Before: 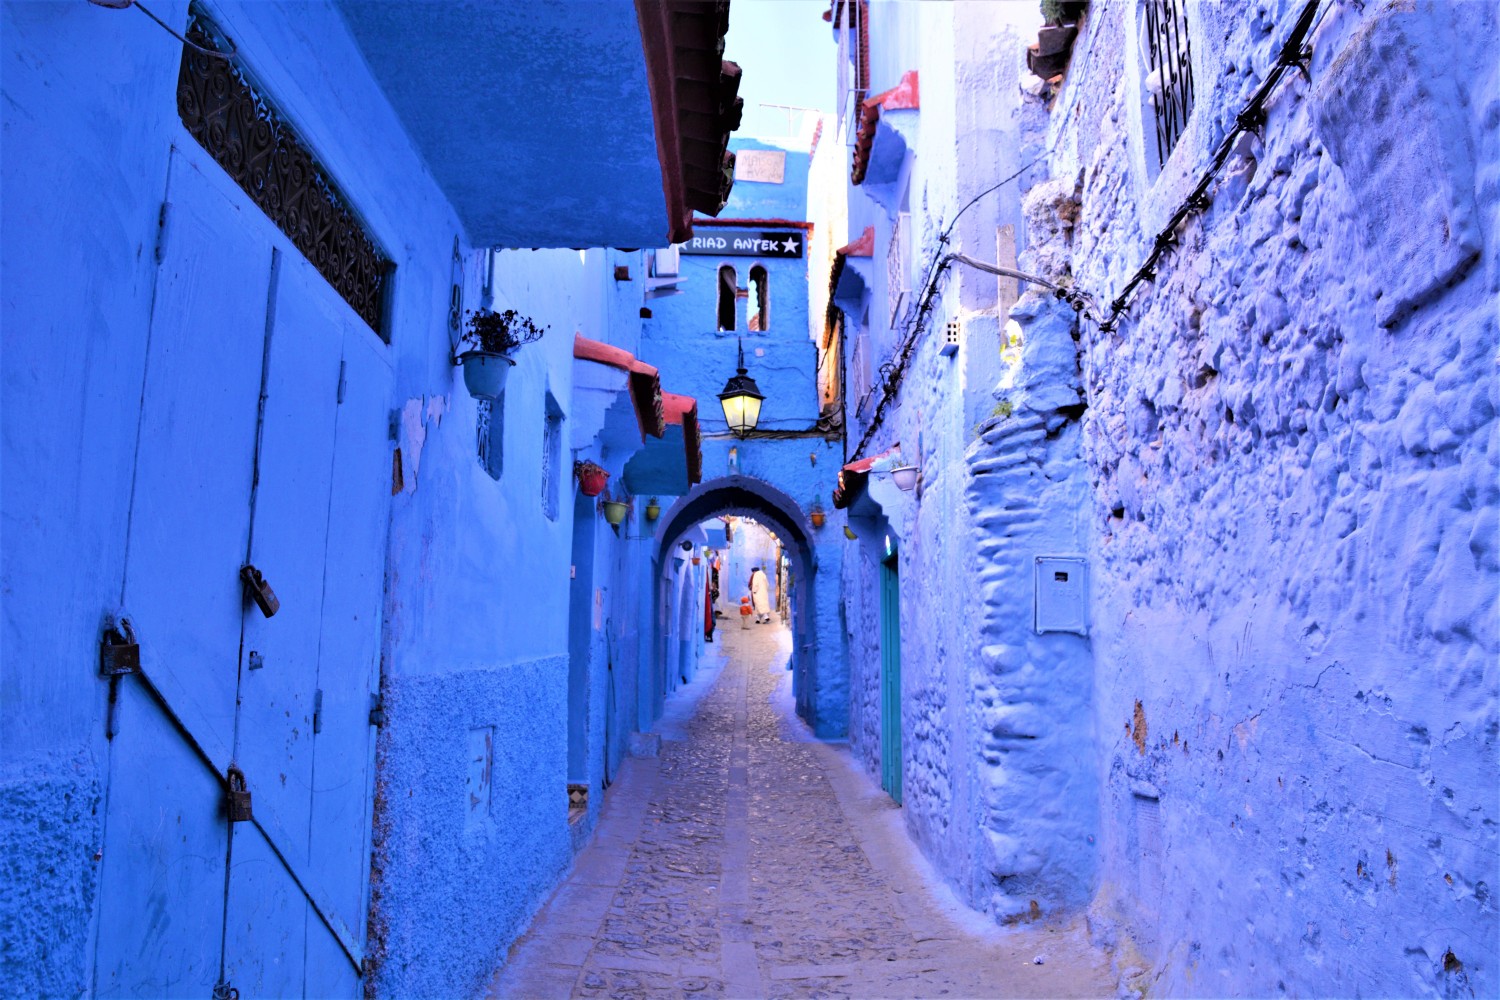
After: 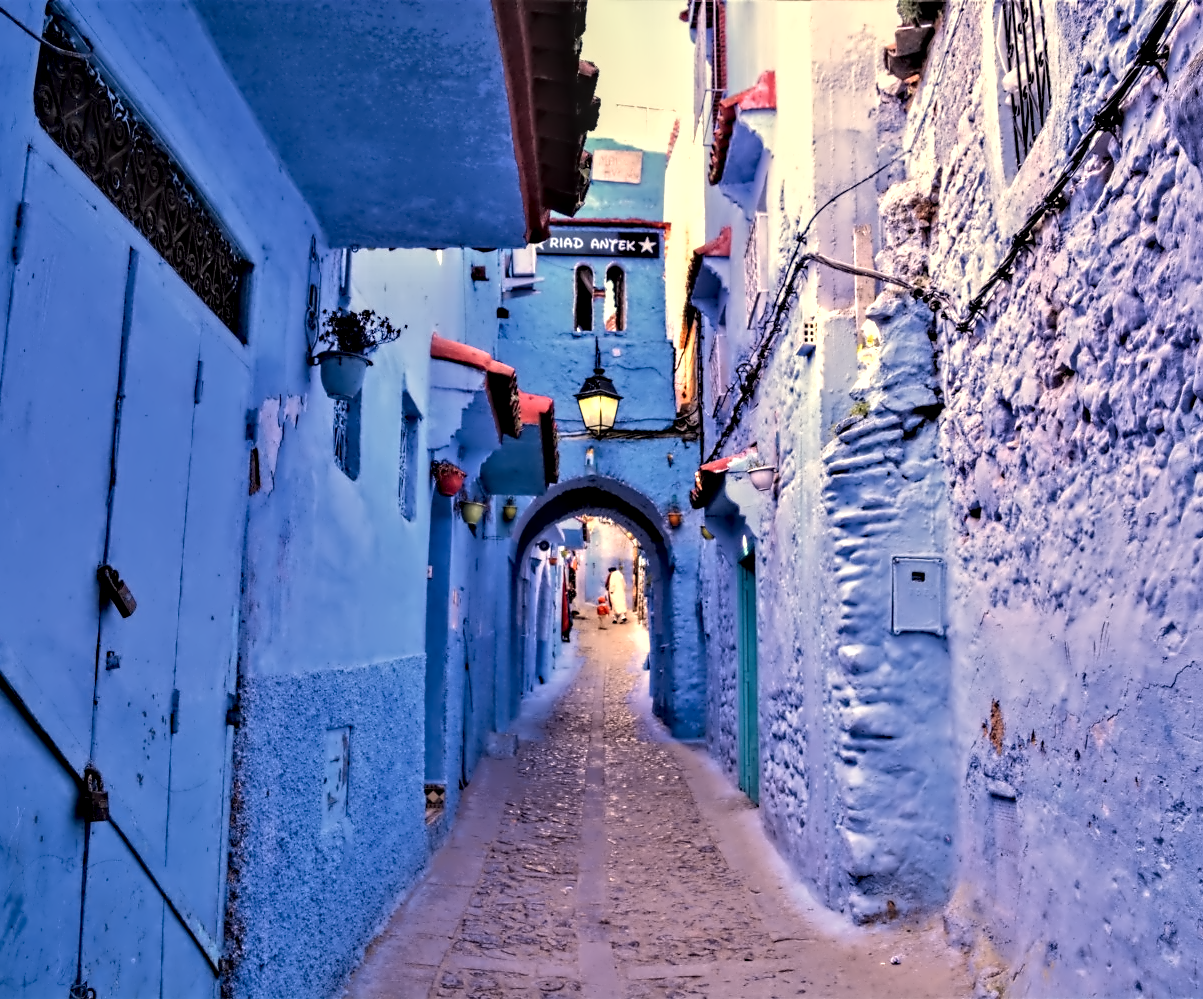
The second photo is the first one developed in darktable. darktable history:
local contrast: on, module defaults
contrast equalizer: octaves 7, y [[0.5, 0.542, 0.583, 0.625, 0.667, 0.708], [0.5 ×6], [0.5 ×6], [0, 0.033, 0.067, 0.1, 0.133, 0.167], [0, 0.05, 0.1, 0.15, 0.2, 0.25]]
white balance: red 1.138, green 0.996, blue 0.812
crop and rotate: left 9.597%, right 10.195%
